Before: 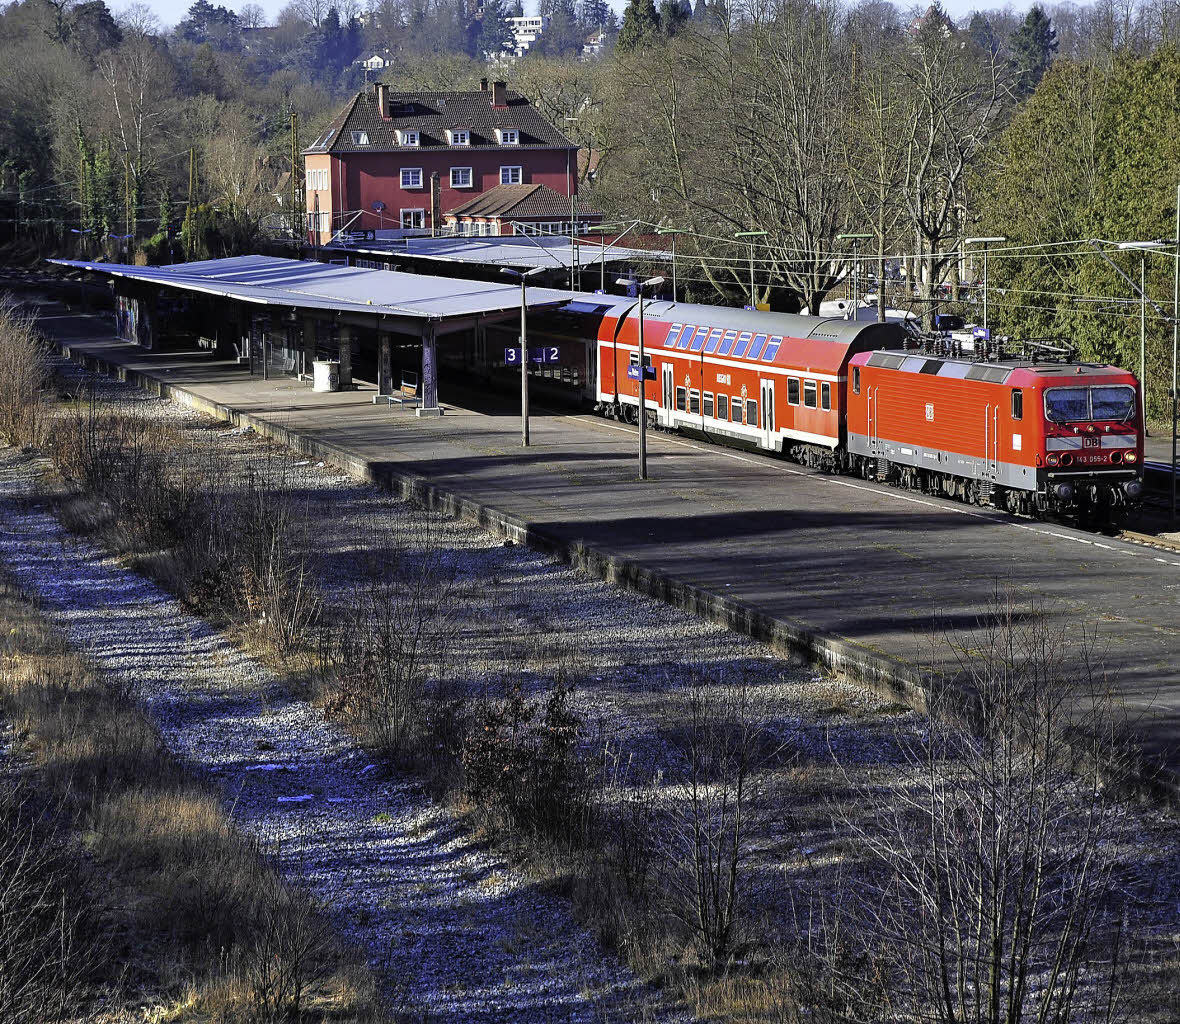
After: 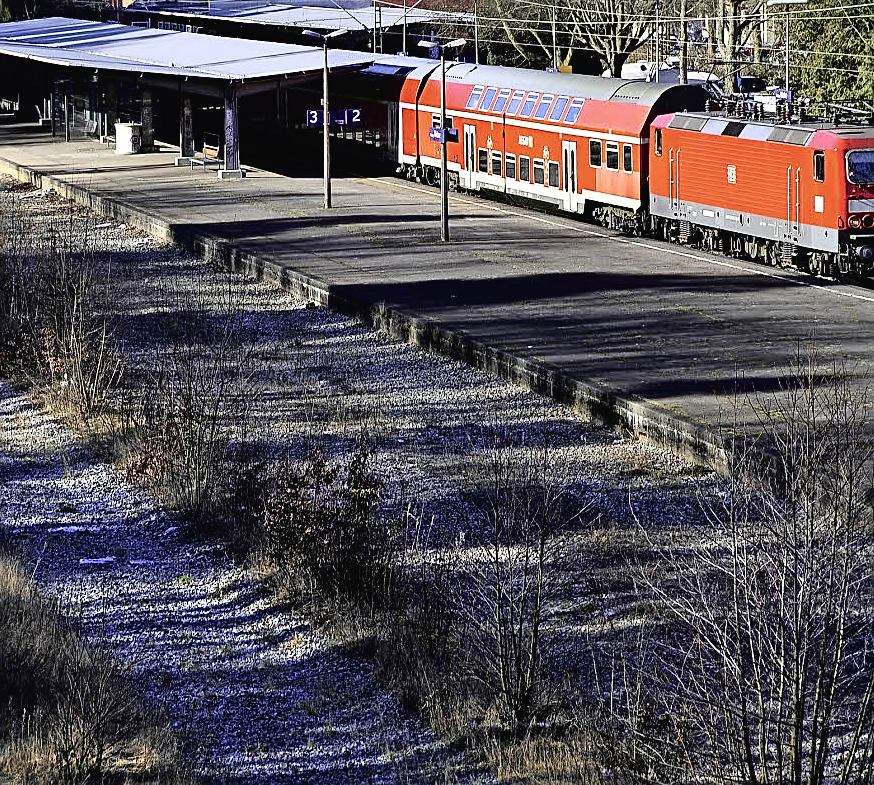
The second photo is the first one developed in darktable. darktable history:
sharpen: on, module defaults
crop: left 16.85%, top 23.289%, right 9.019%
tone curve: curves: ch0 [(0, 0.016) (0.11, 0.039) (0.259, 0.235) (0.383, 0.437) (0.499, 0.597) (0.733, 0.867) (0.843, 0.948) (1, 1)], color space Lab, independent channels, preserve colors none
shadows and highlights: shadows 25.82, highlights -26.39
